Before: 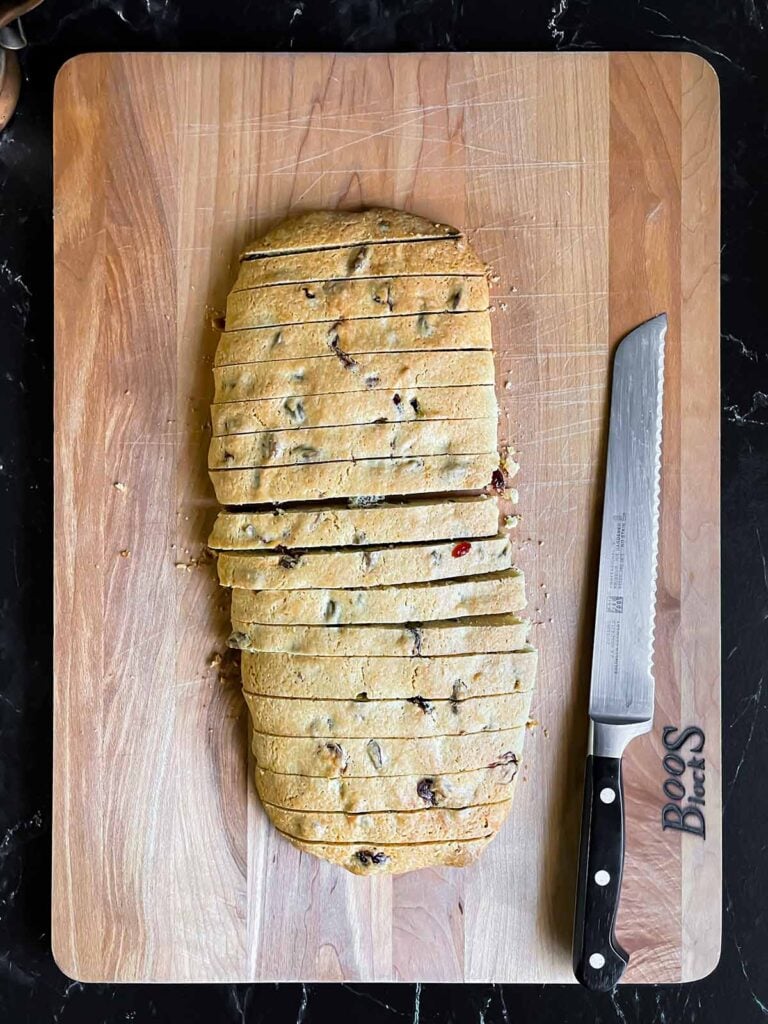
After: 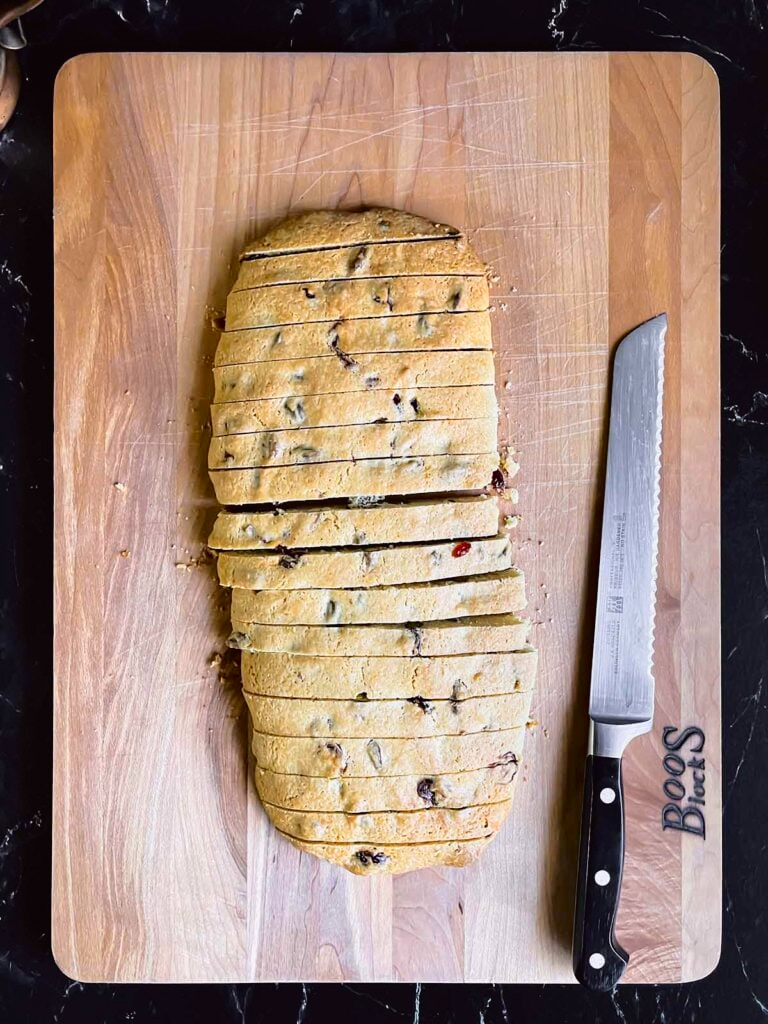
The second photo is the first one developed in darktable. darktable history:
tone curve: curves: ch0 [(0.003, 0.015) (0.104, 0.07) (0.236, 0.218) (0.401, 0.443) (0.495, 0.55) (0.65, 0.68) (0.832, 0.858) (1, 0.977)]; ch1 [(0, 0) (0.161, 0.092) (0.35, 0.33) (0.379, 0.401) (0.45, 0.466) (0.489, 0.499) (0.55, 0.56) (0.621, 0.615) (0.718, 0.734) (1, 1)]; ch2 [(0, 0) (0.369, 0.427) (0.44, 0.434) (0.502, 0.501) (0.557, 0.55) (0.586, 0.59) (1, 1)], color space Lab, independent channels, preserve colors none
